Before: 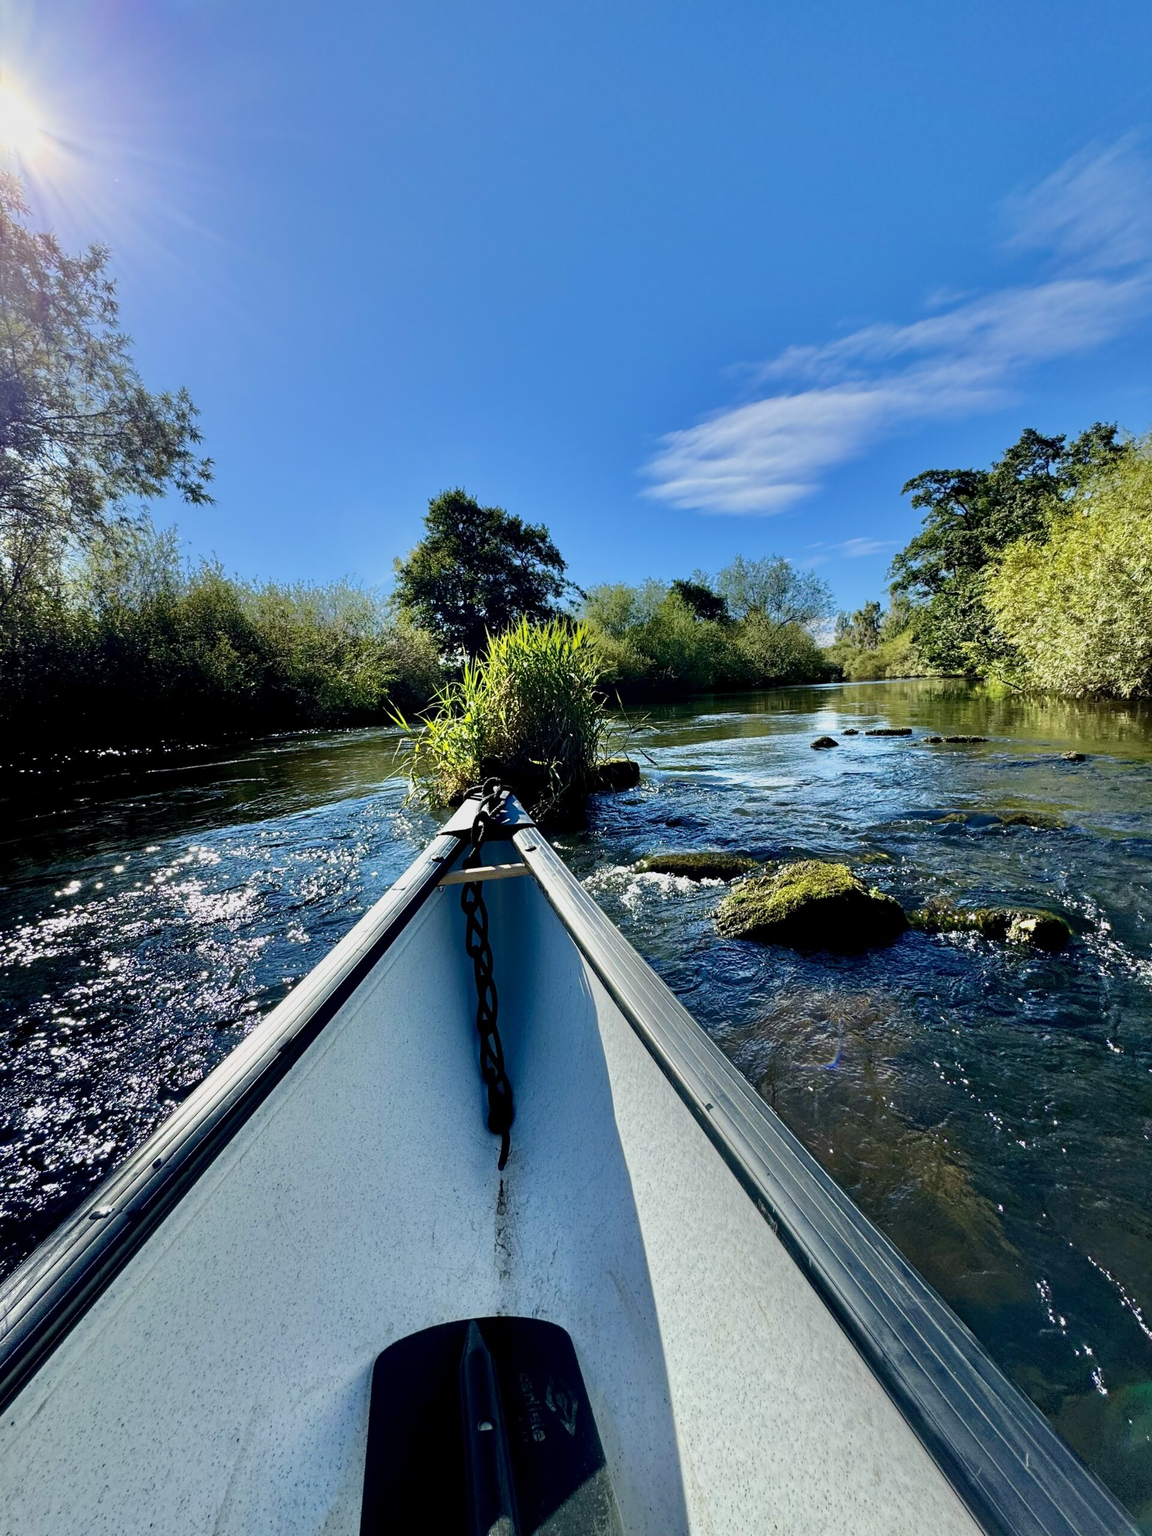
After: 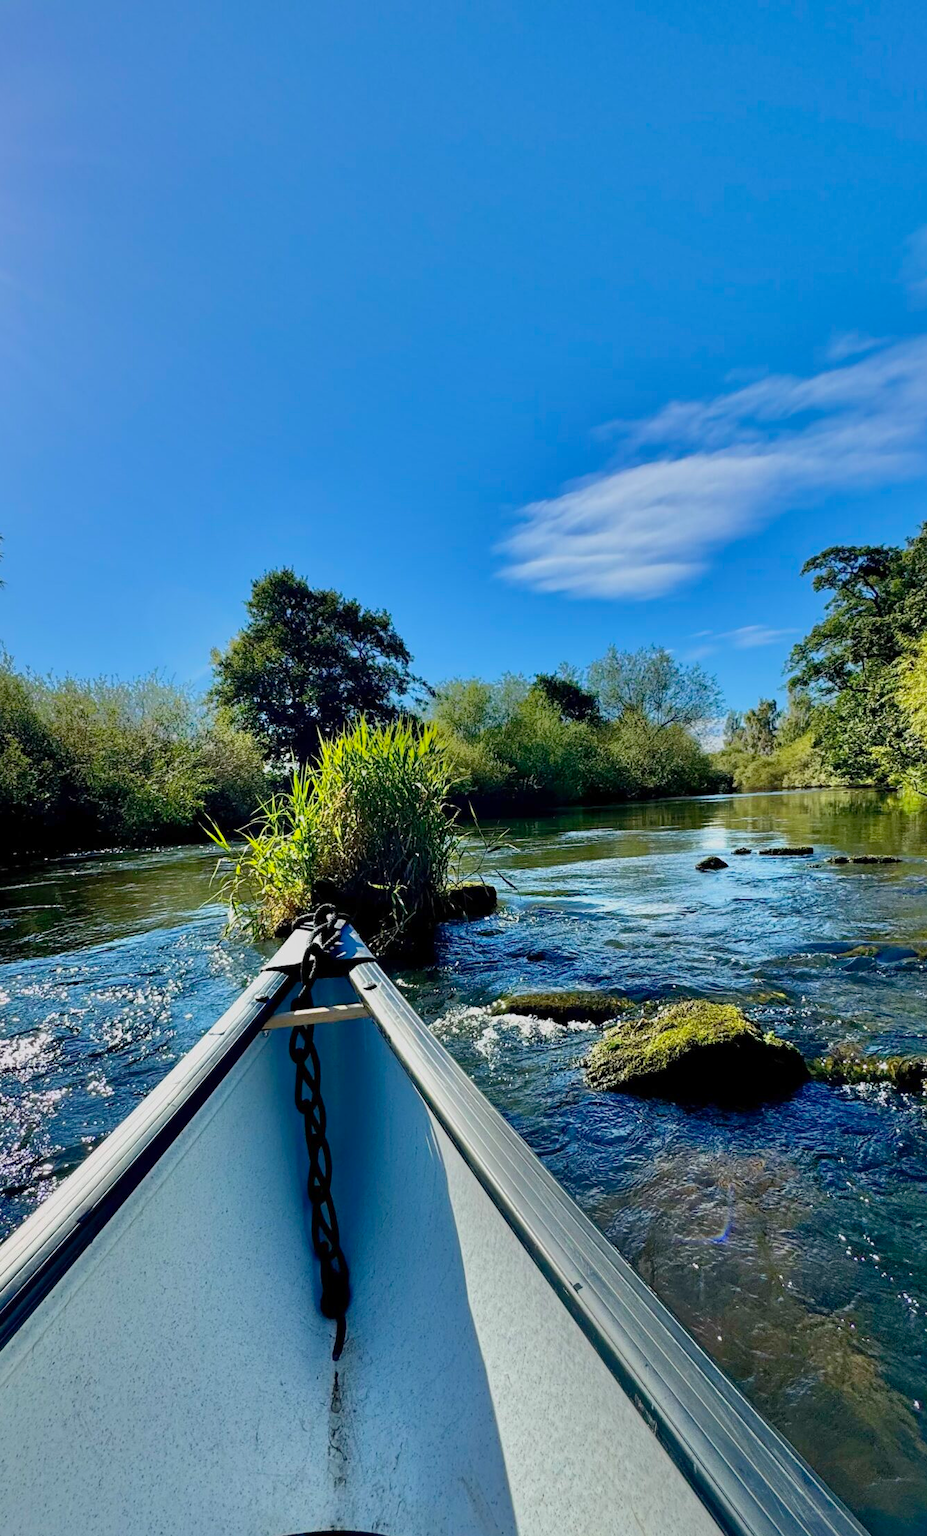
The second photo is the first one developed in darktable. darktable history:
crop: left 18.479%, right 12.2%, bottom 13.971%
shadows and highlights: on, module defaults
